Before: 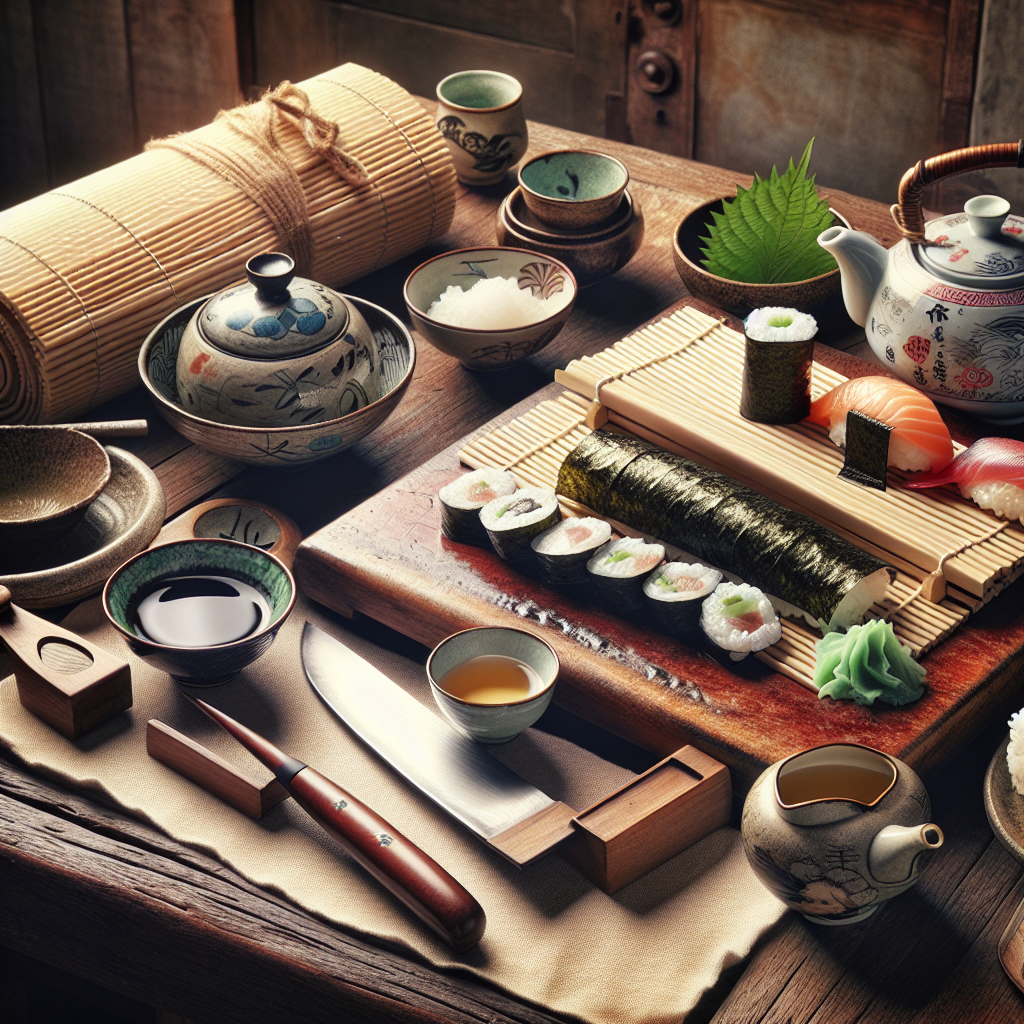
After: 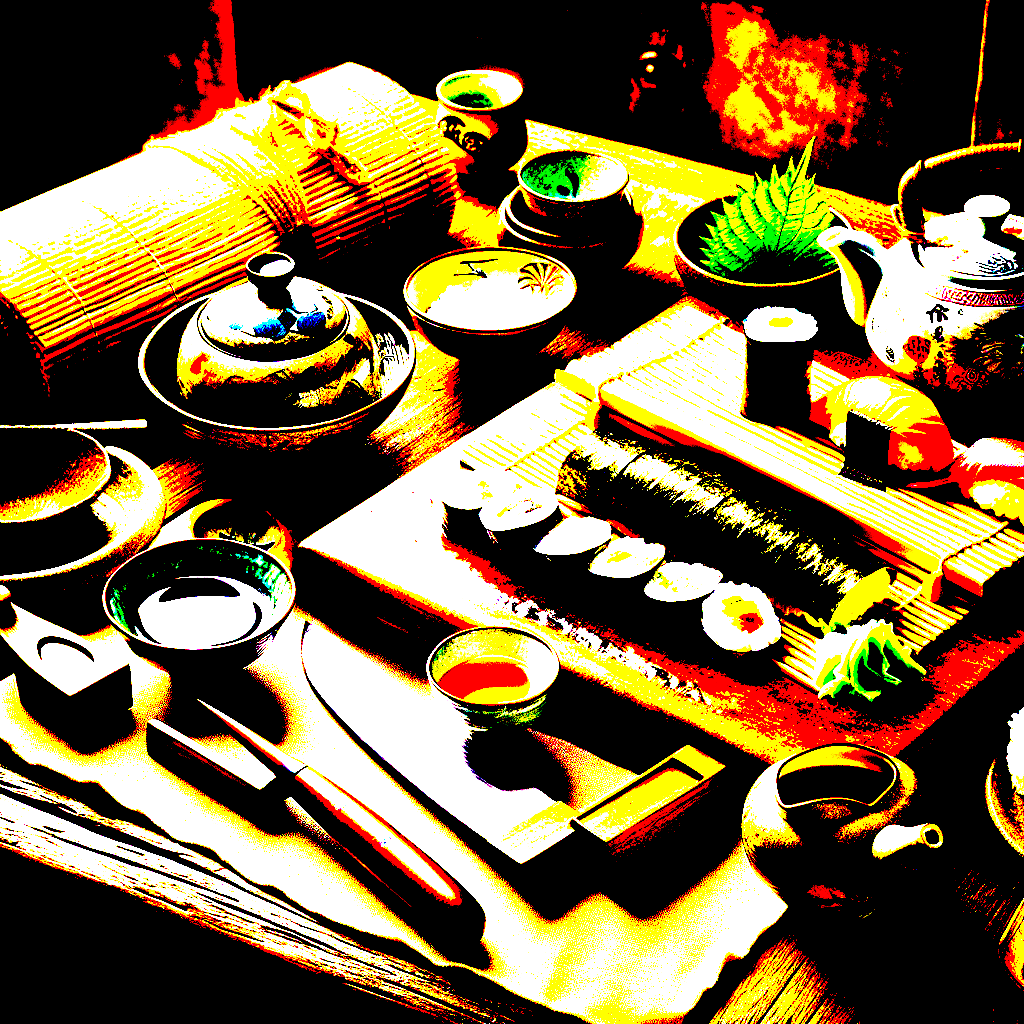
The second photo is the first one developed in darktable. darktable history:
exposure: black level correction 0.098, exposure 3.09 EV, compensate highlight preservation false
color balance rgb: highlights gain › chroma 3.097%, highlights gain › hue 75.93°, linear chroma grading › global chroma 20.42%, perceptual saturation grading › global saturation 29.668%, perceptual brilliance grading › highlights 10.051%, perceptual brilliance grading › mid-tones 4.829%, global vibrance 20%
